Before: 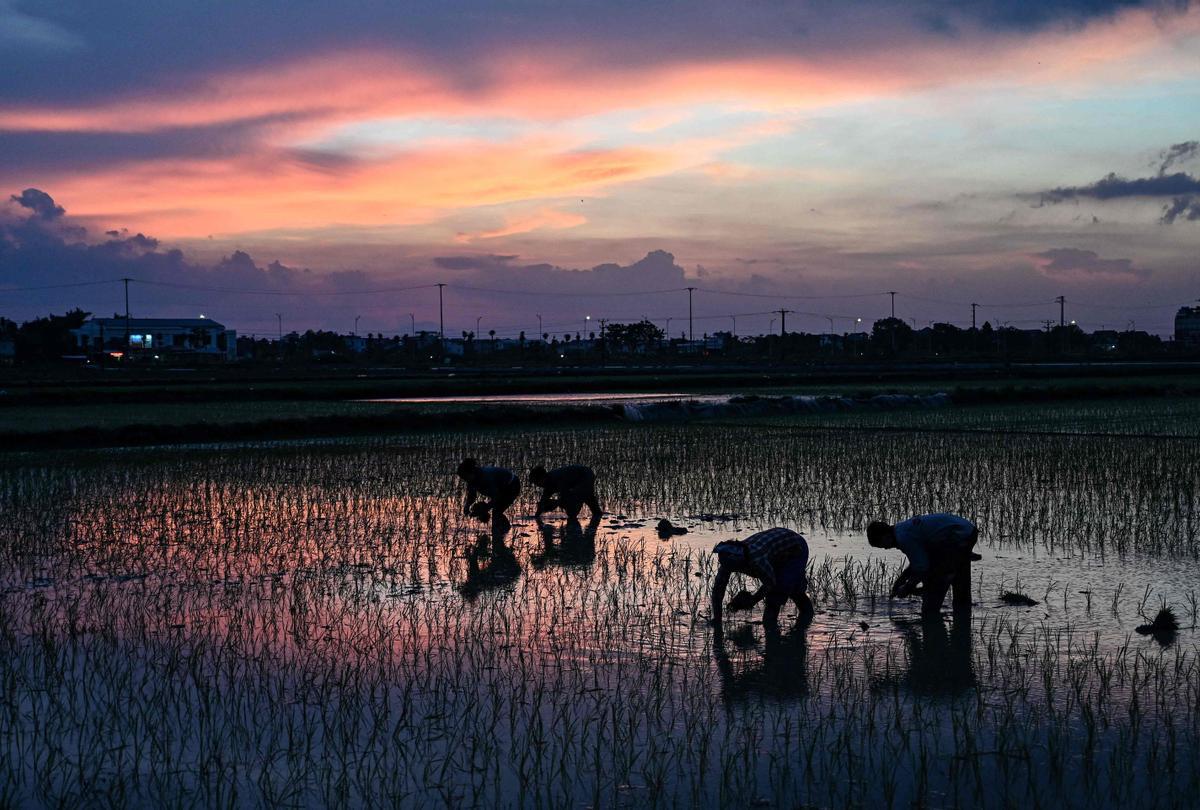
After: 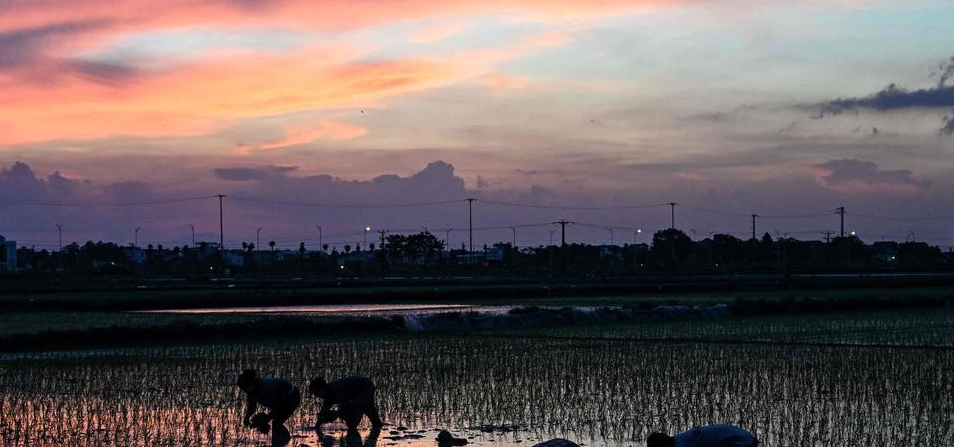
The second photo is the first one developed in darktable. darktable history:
crop: left 18.411%, top 11.102%, right 2.043%, bottom 33.642%
